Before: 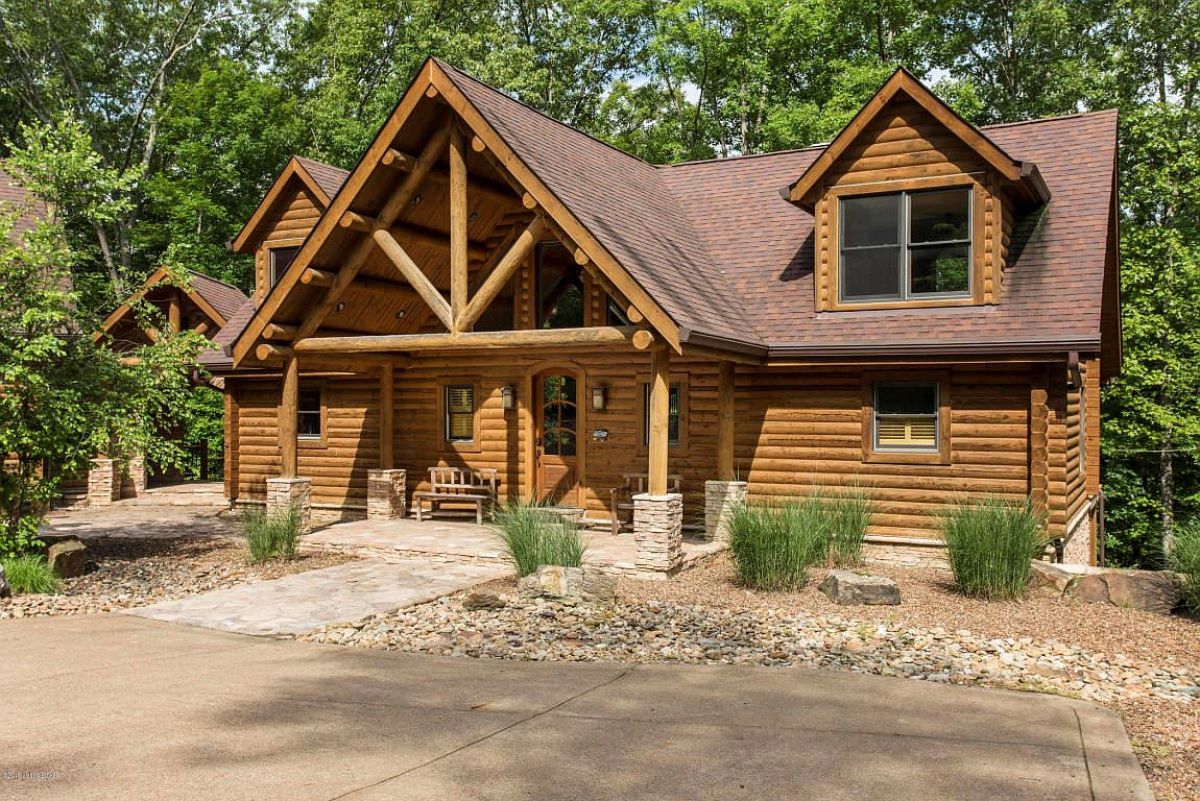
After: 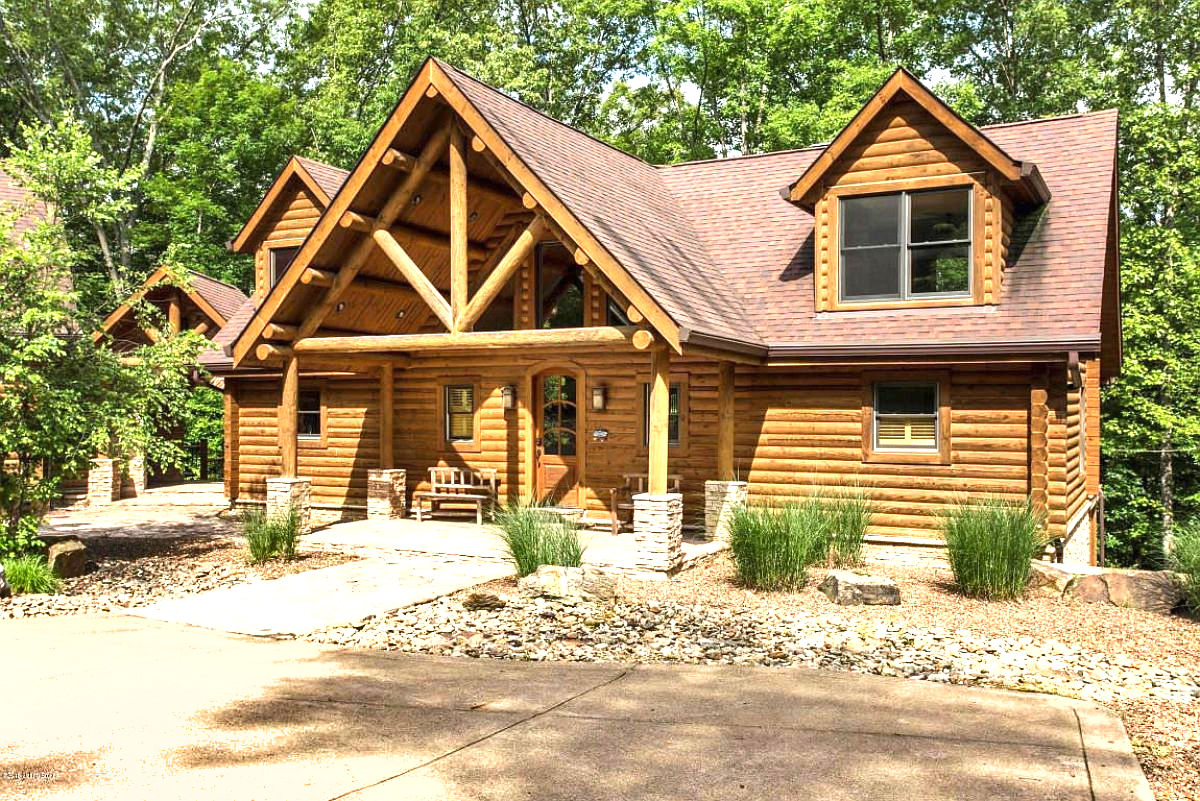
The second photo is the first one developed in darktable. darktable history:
exposure: black level correction 0, exposure 1.103 EV, compensate exposure bias true, compensate highlight preservation false
shadows and highlights: low approximation 0.01, soften with gaussian
